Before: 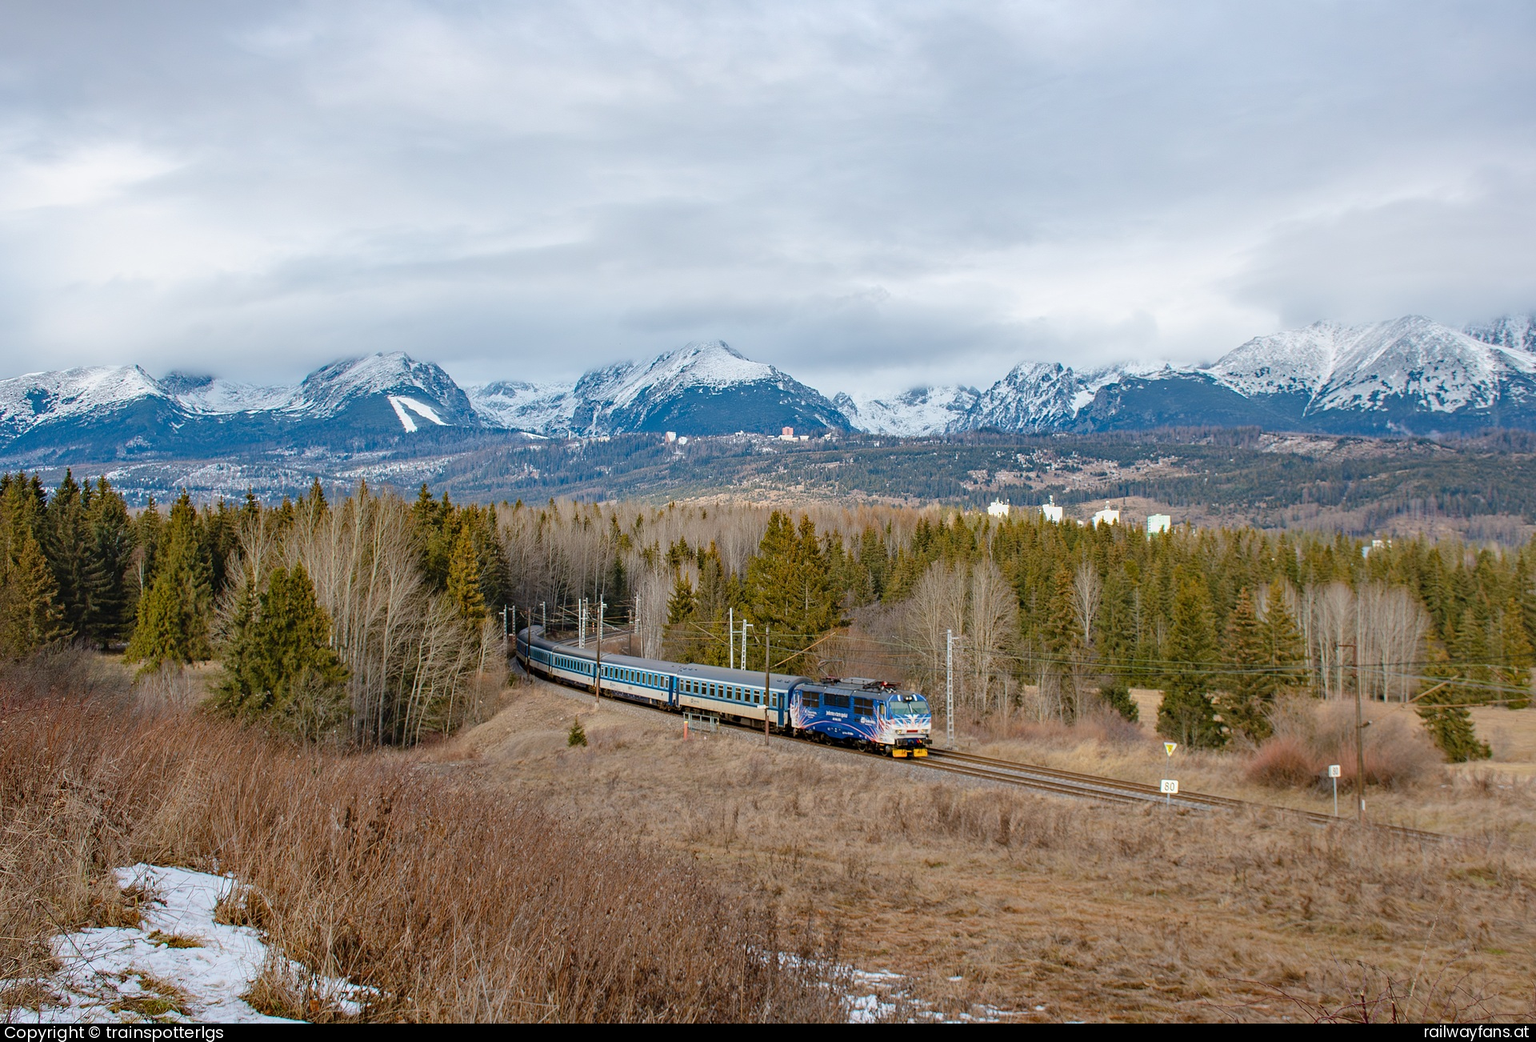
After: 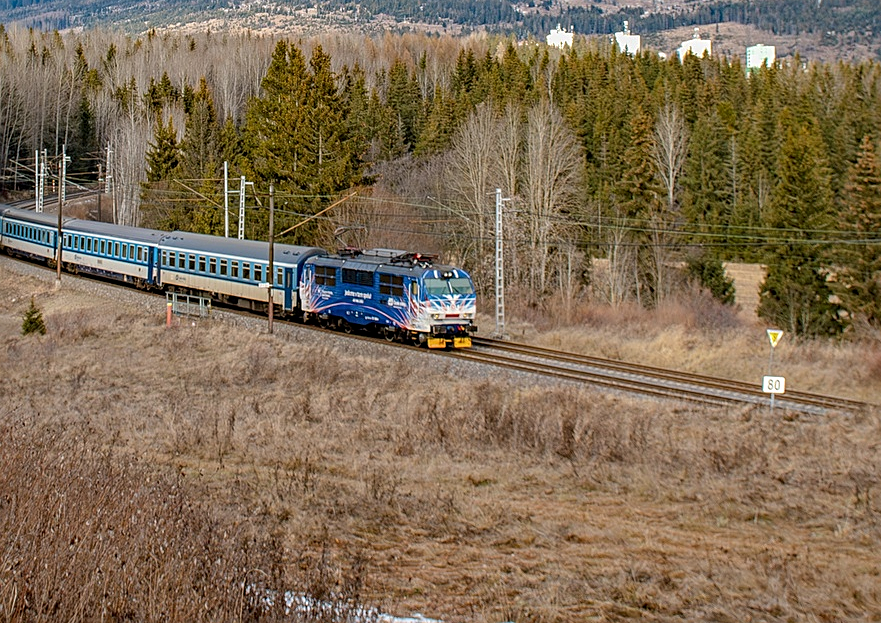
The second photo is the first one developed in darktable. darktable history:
sharpen: on, module defaults
crop: left 35.857%, top 45.932%, right 18.21%, bottom 6.171%
local contrast: on, module defaults
